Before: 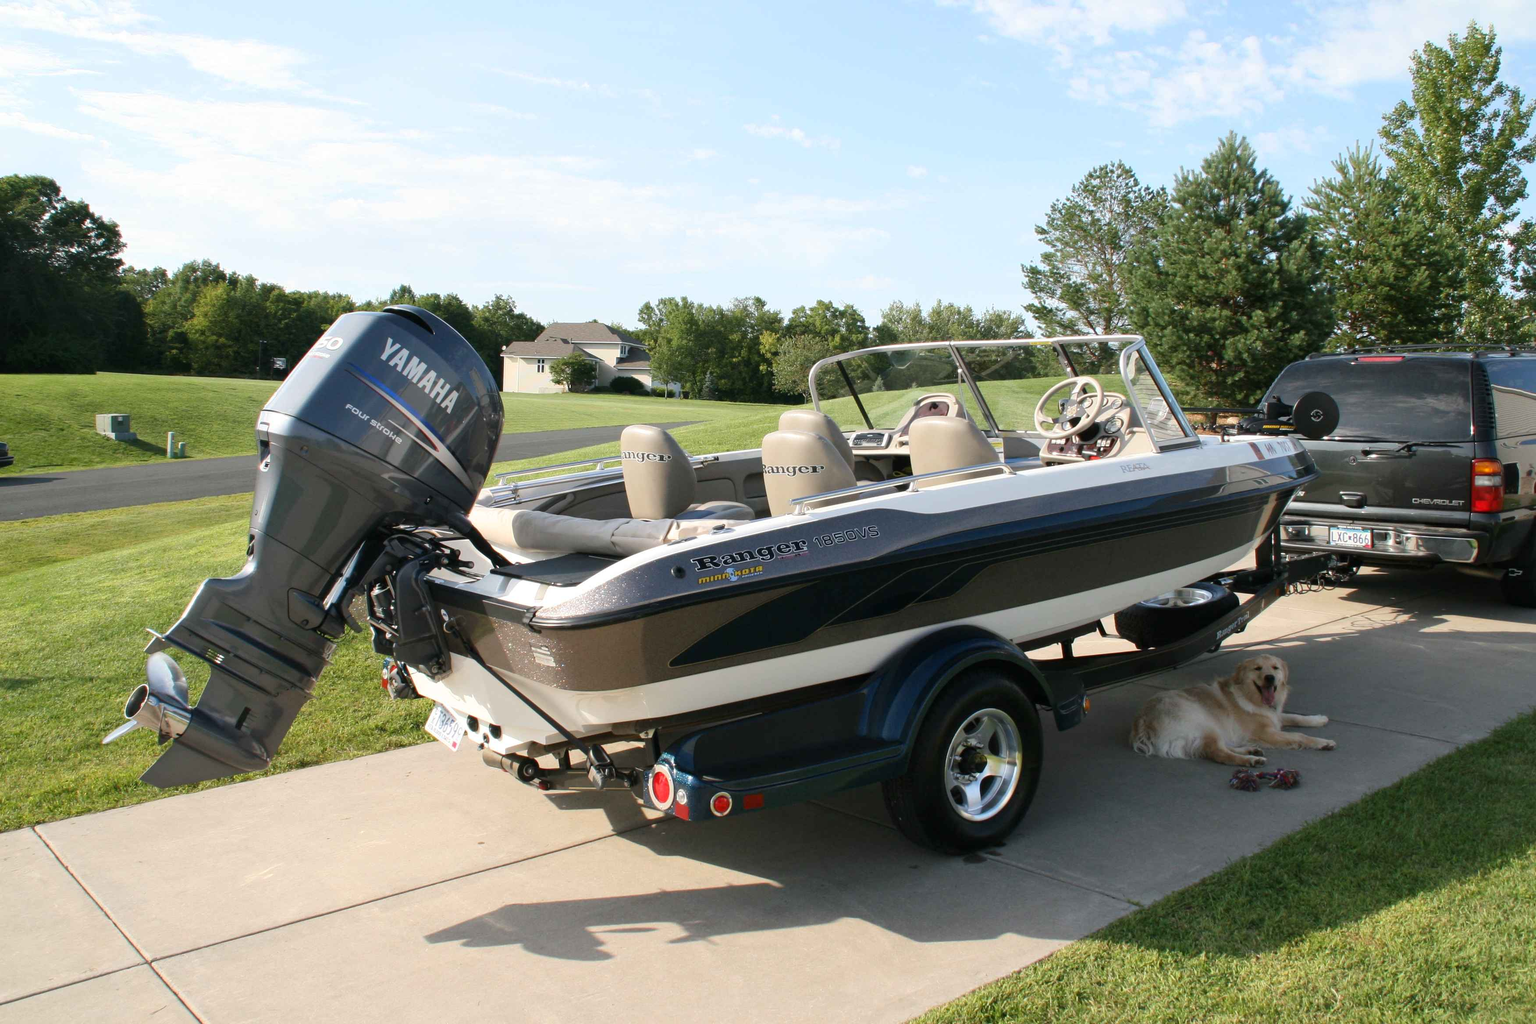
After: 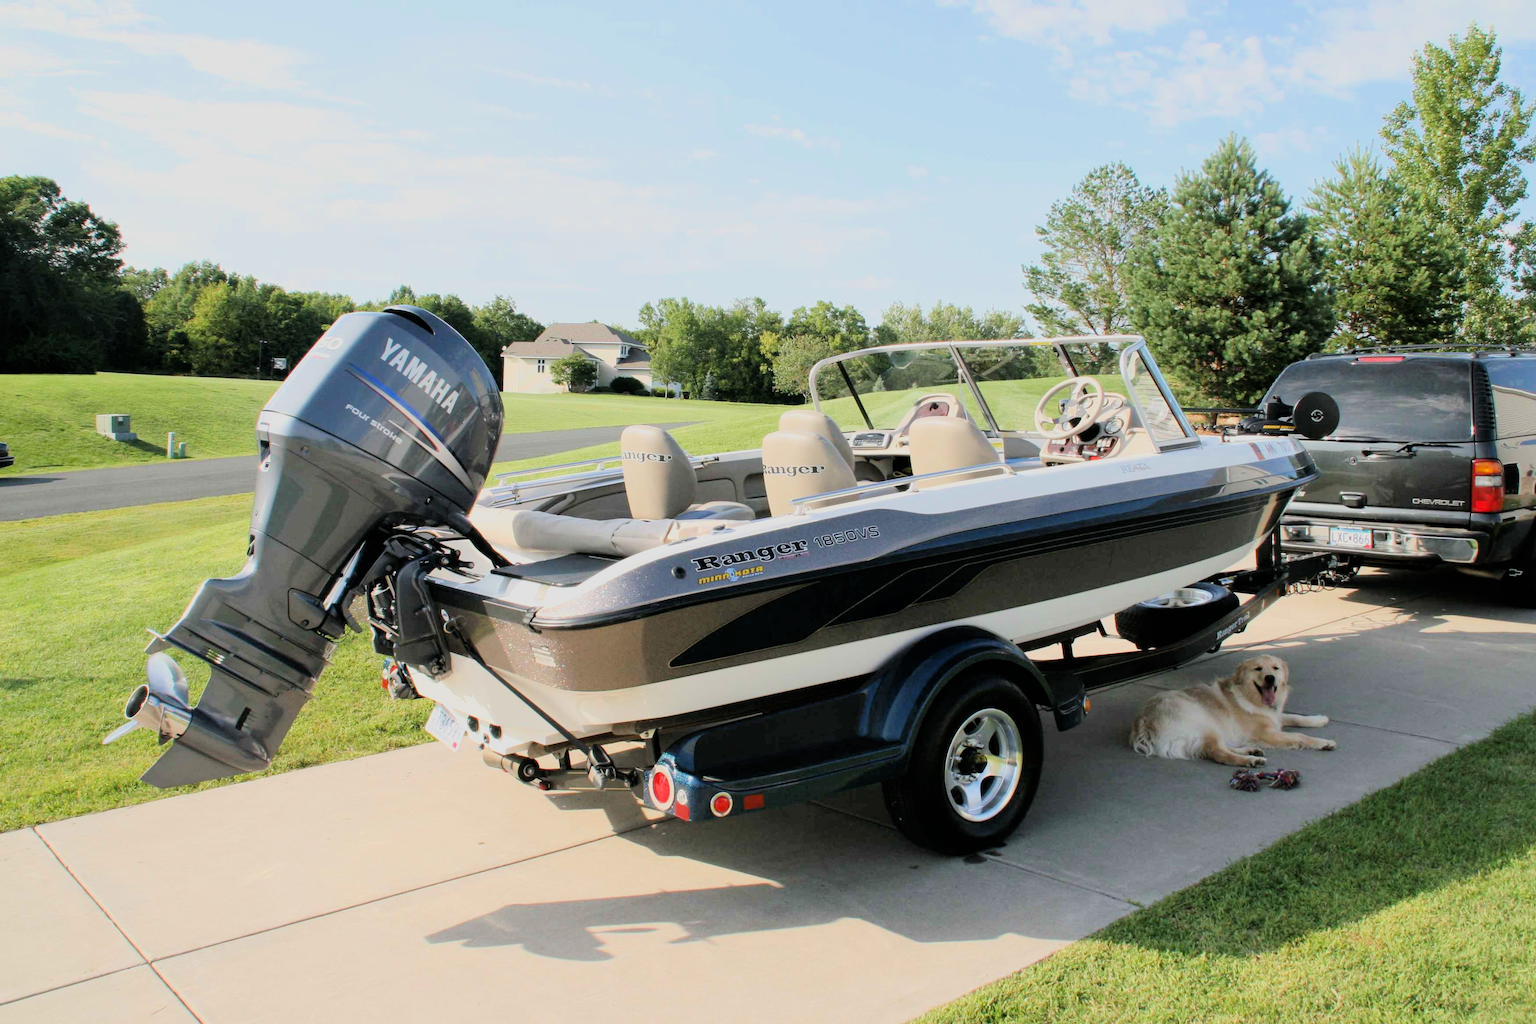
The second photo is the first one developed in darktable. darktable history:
filmic rgb: black relative exposure -6.15 EV, white relative exposure 6.96 EV, hardness 2.23, color science v6 (2022)
white balance: emerald 1
exposure: exposure 1 EV, compensate highlight preservation false
